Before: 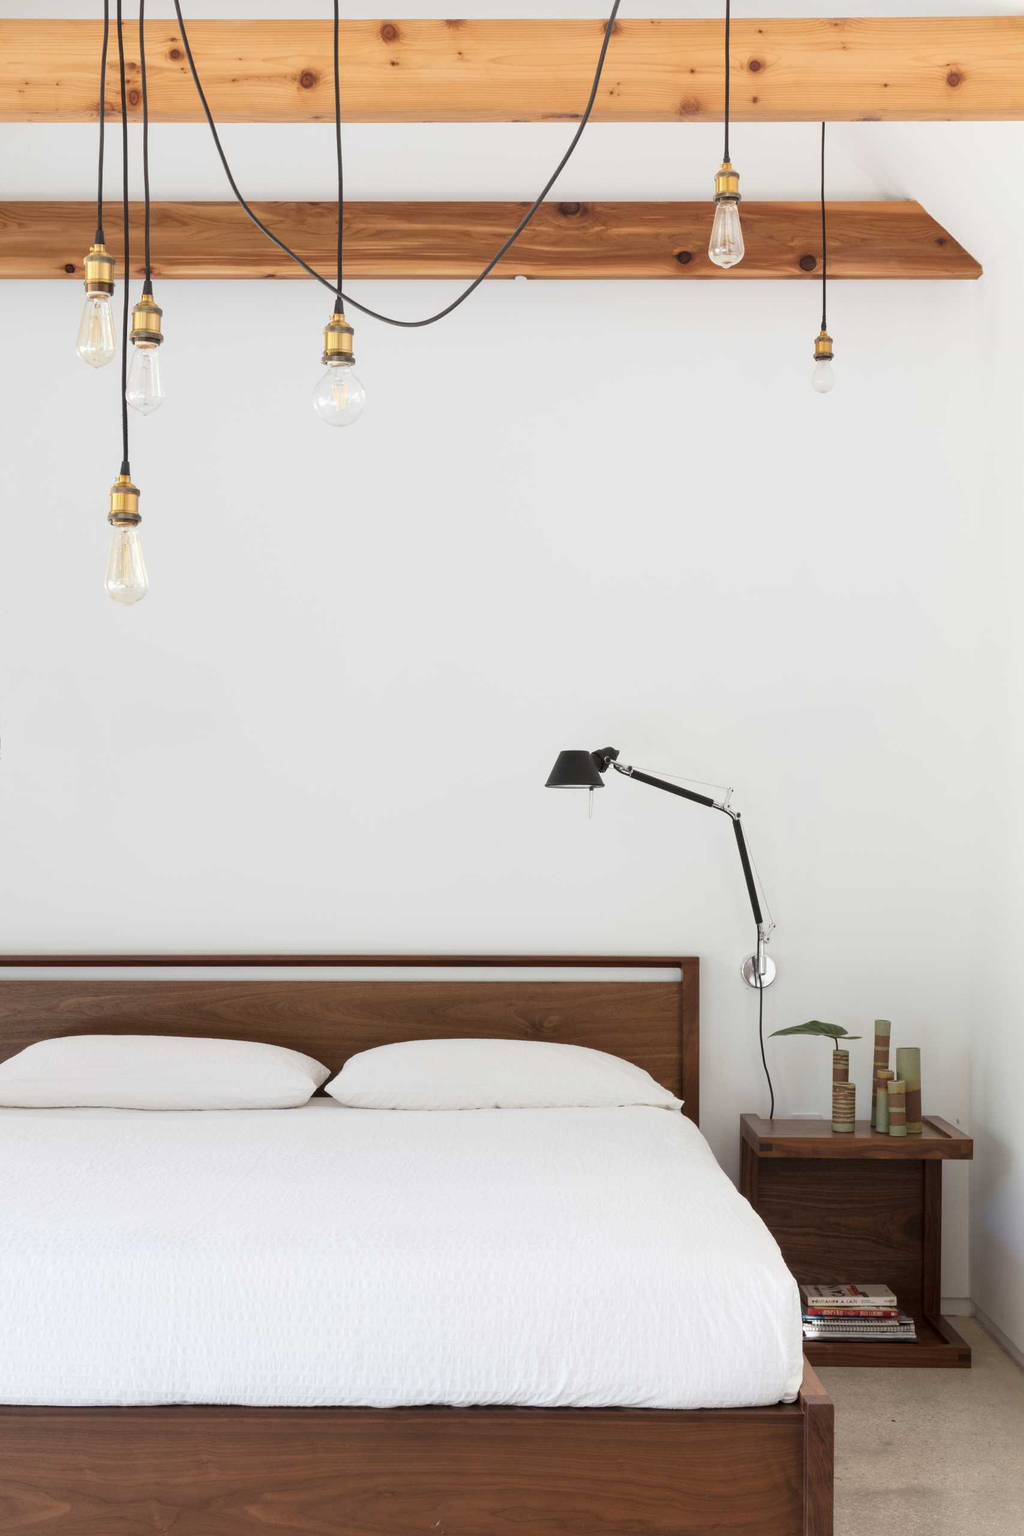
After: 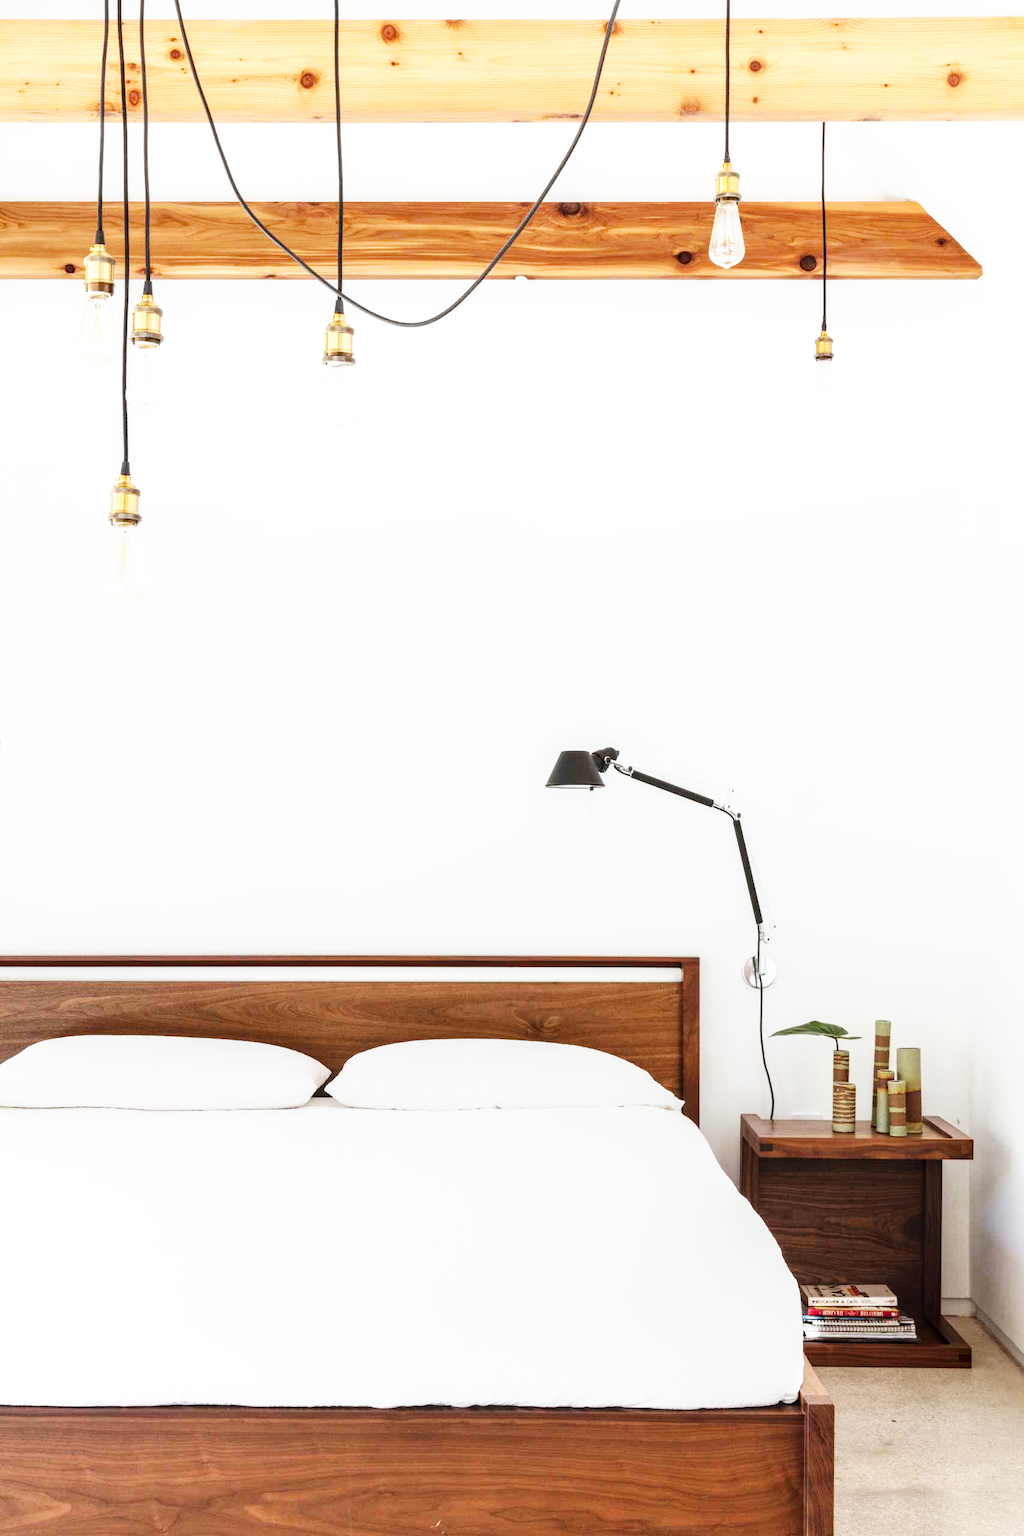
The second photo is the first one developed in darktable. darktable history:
local contrast: on, module defaults
base curve: curves: ch0 [(0, 0) (0.007, 0.004) (0.027, 0.03) (0.046, 0.07) (0.207, 0.54) (0.442, 0.872) (0.673, 0.972) (1, 1)], preserve colors none
